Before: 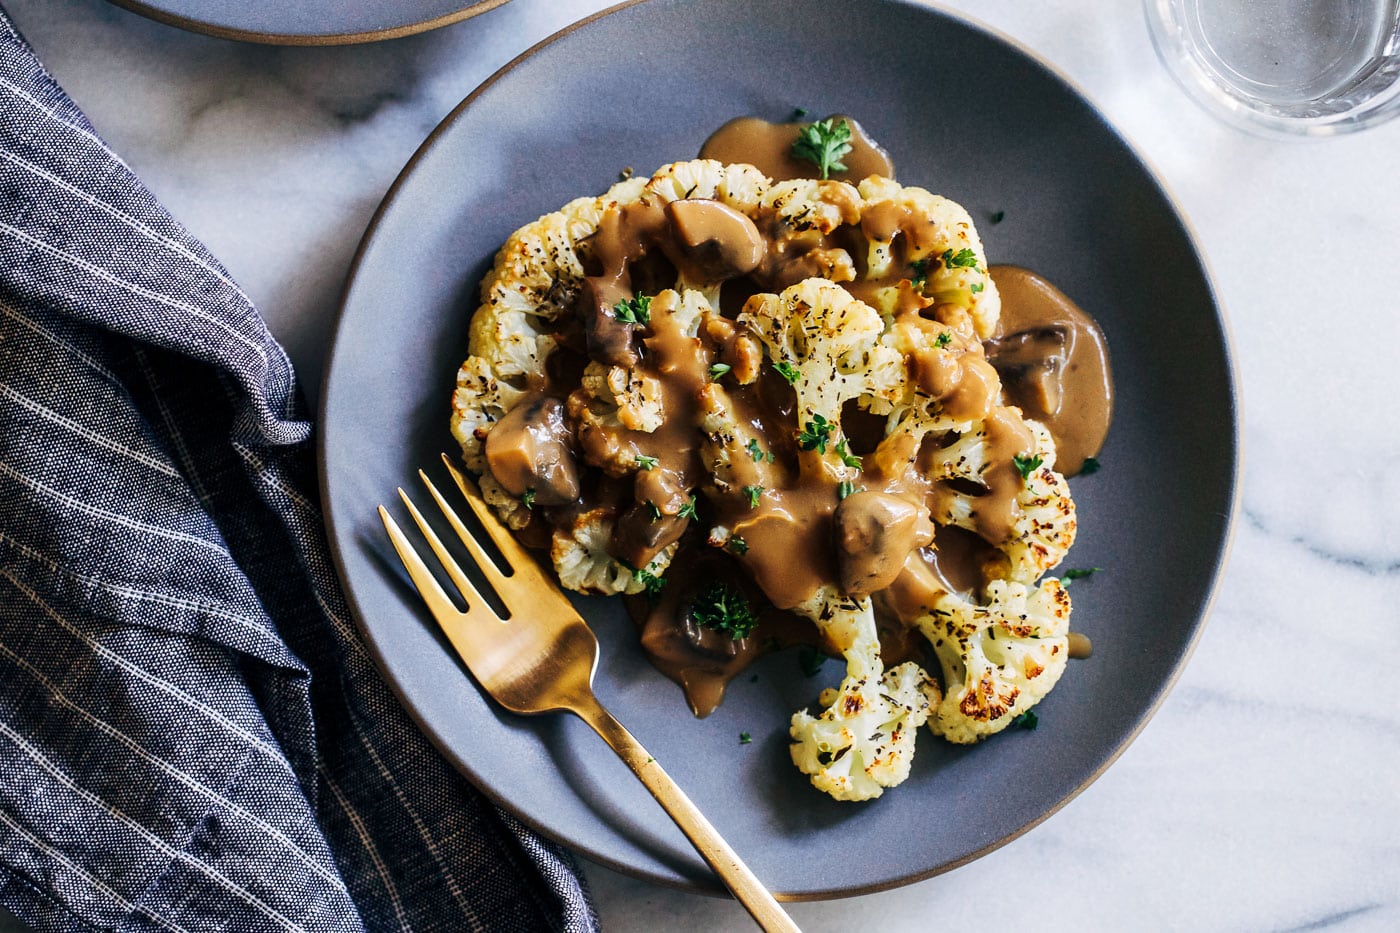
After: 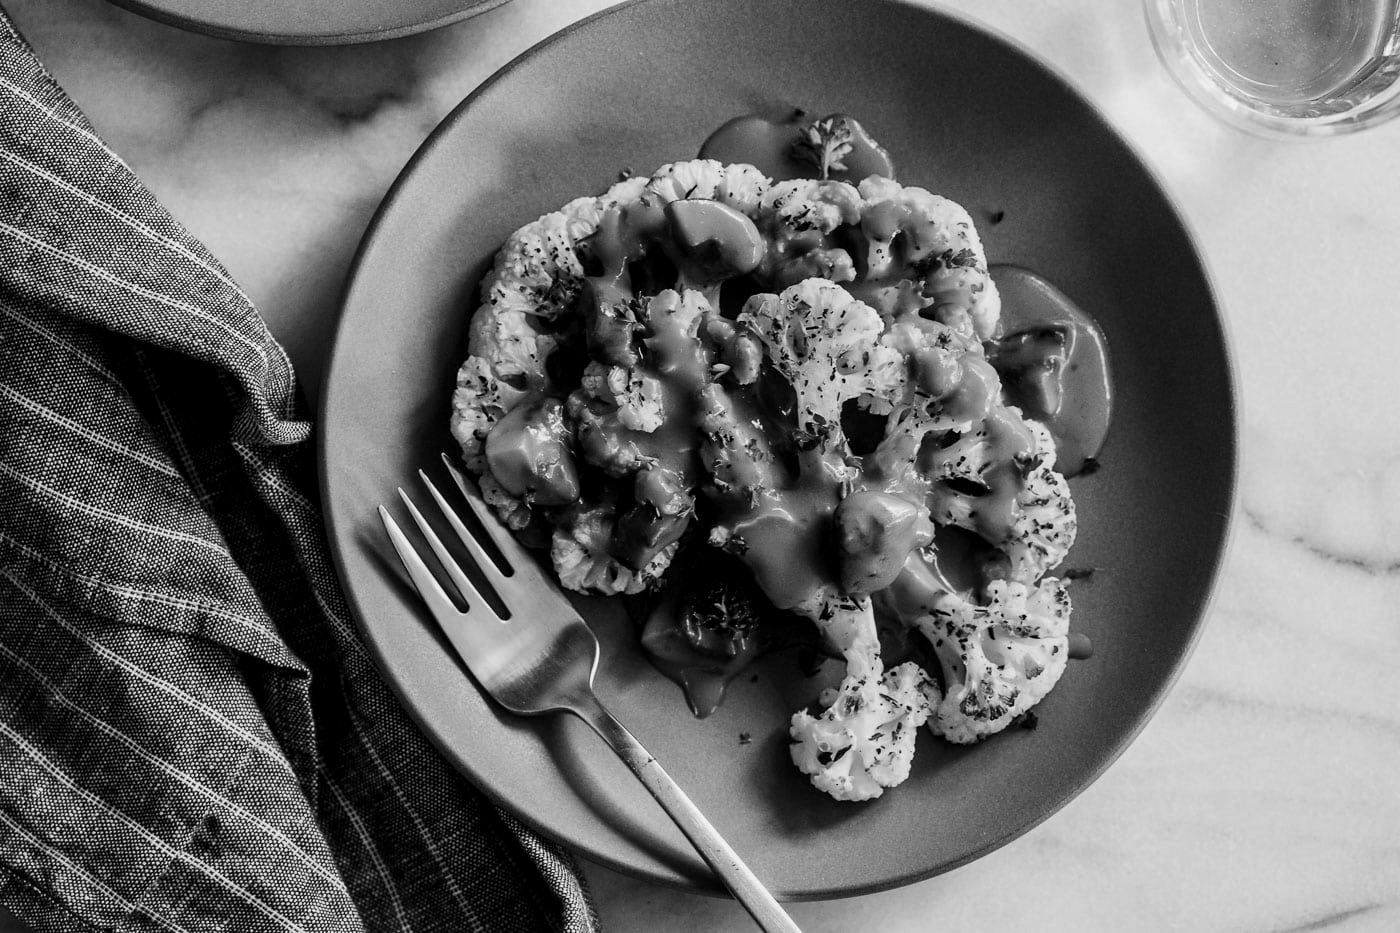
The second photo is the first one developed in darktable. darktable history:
monochrome: a 32, b 64, size 2.3, highlights 1
color calibration: output gray [0.21, 0.42, 0.37, 0], gray › normalize channels true, illuminant same as pipeline (D50), adaptation XYZ, x 0.346, y 0.359, gamut compression 0
local contrast: mode bilateral grid, contrast 20, coarseness 50, detail 132%, midtone range 0.2
exposure: exposure -0.177 EV, compensate highlight preservation false
